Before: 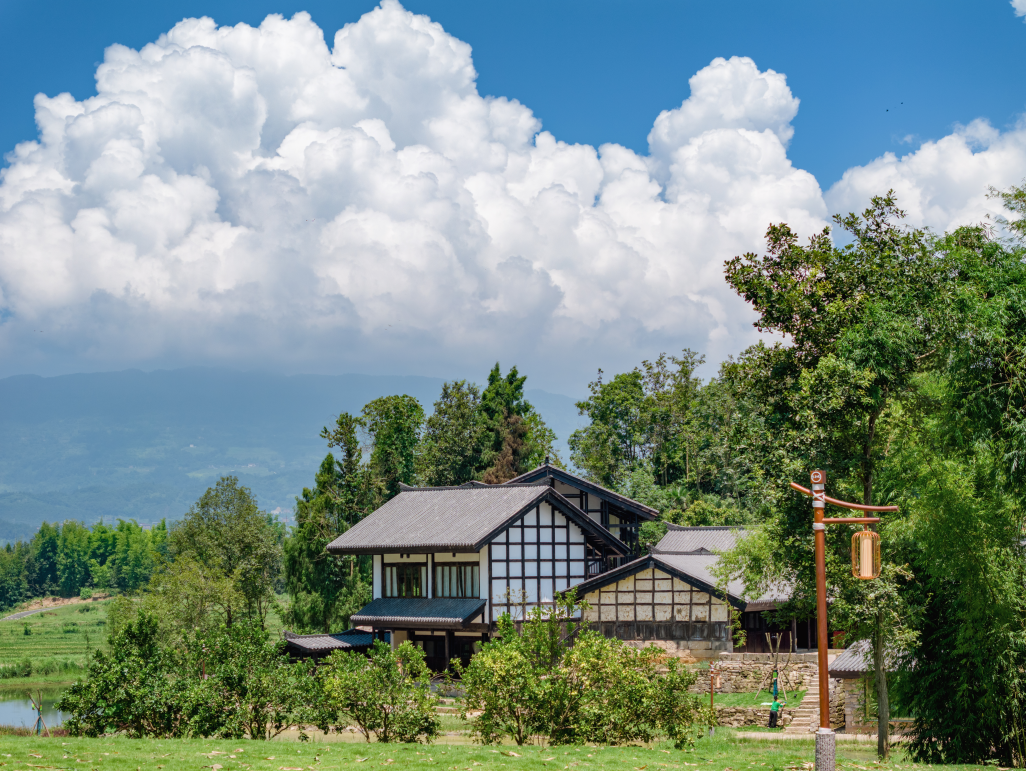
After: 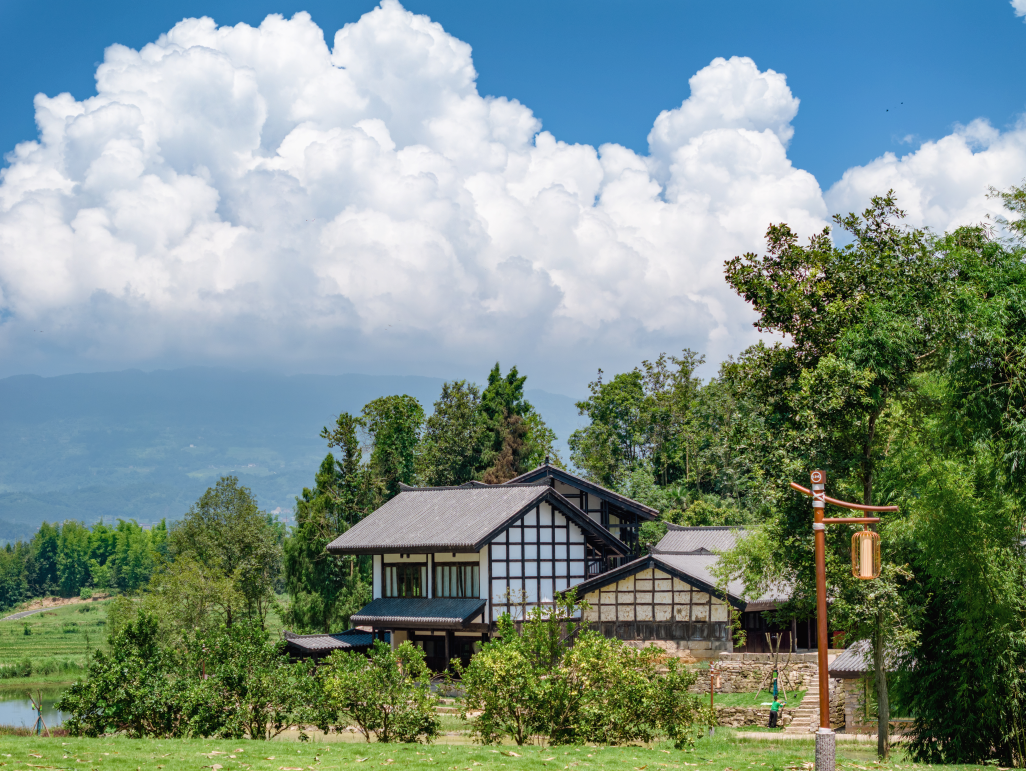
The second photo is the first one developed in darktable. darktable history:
shadows and highlights: shadows 0.558, highlights 38.03
